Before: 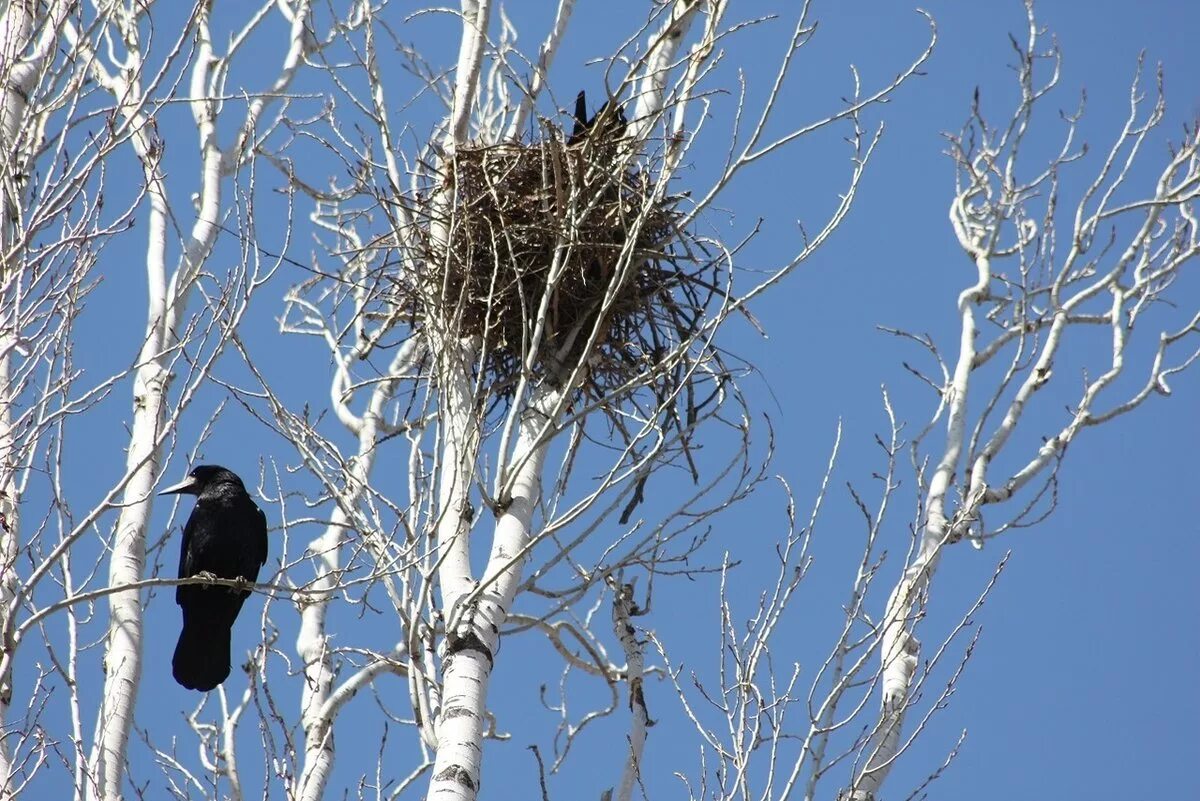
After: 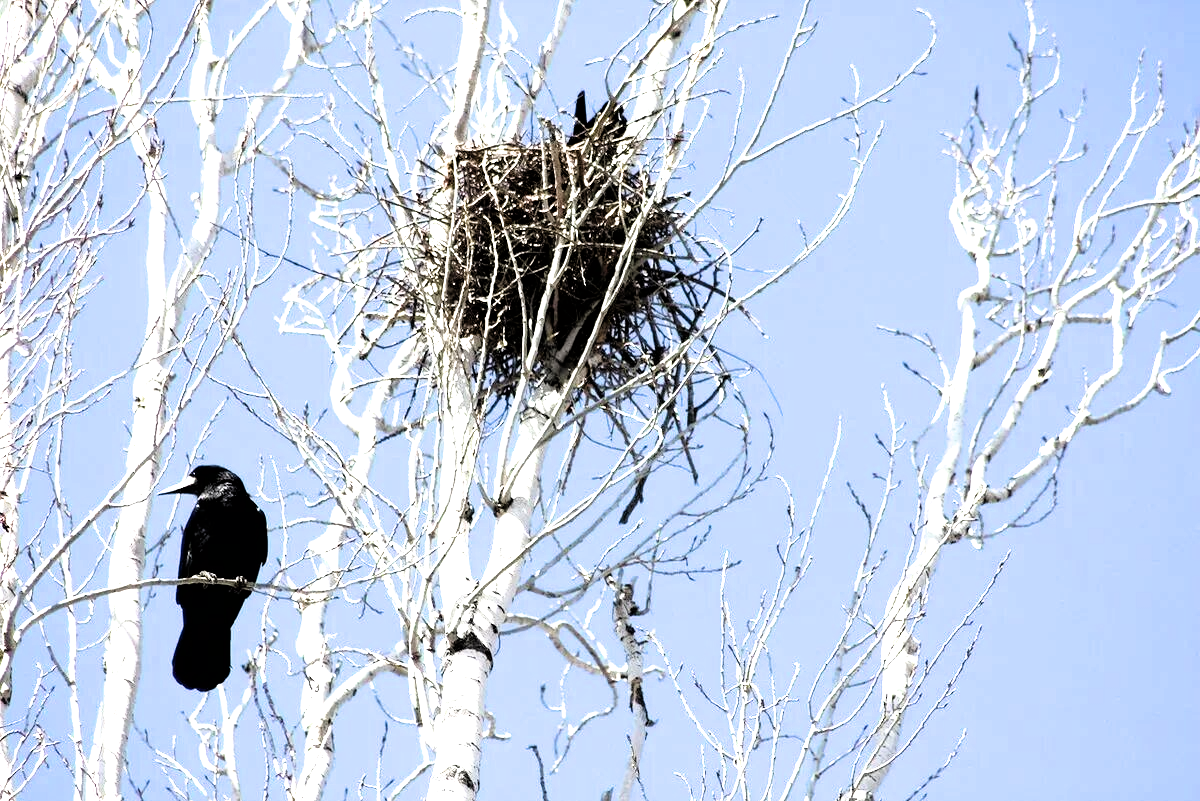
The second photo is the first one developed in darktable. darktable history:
filmic rgb: black relative exposure -3.62 EV, white relative exposure 2.14 EV, threshold 5.98 EV, hardness 3.62, enable highlight reconstruction true
exposure: black level correction 0.001, exposure 1.13 EV, compensate highlight preservation false
